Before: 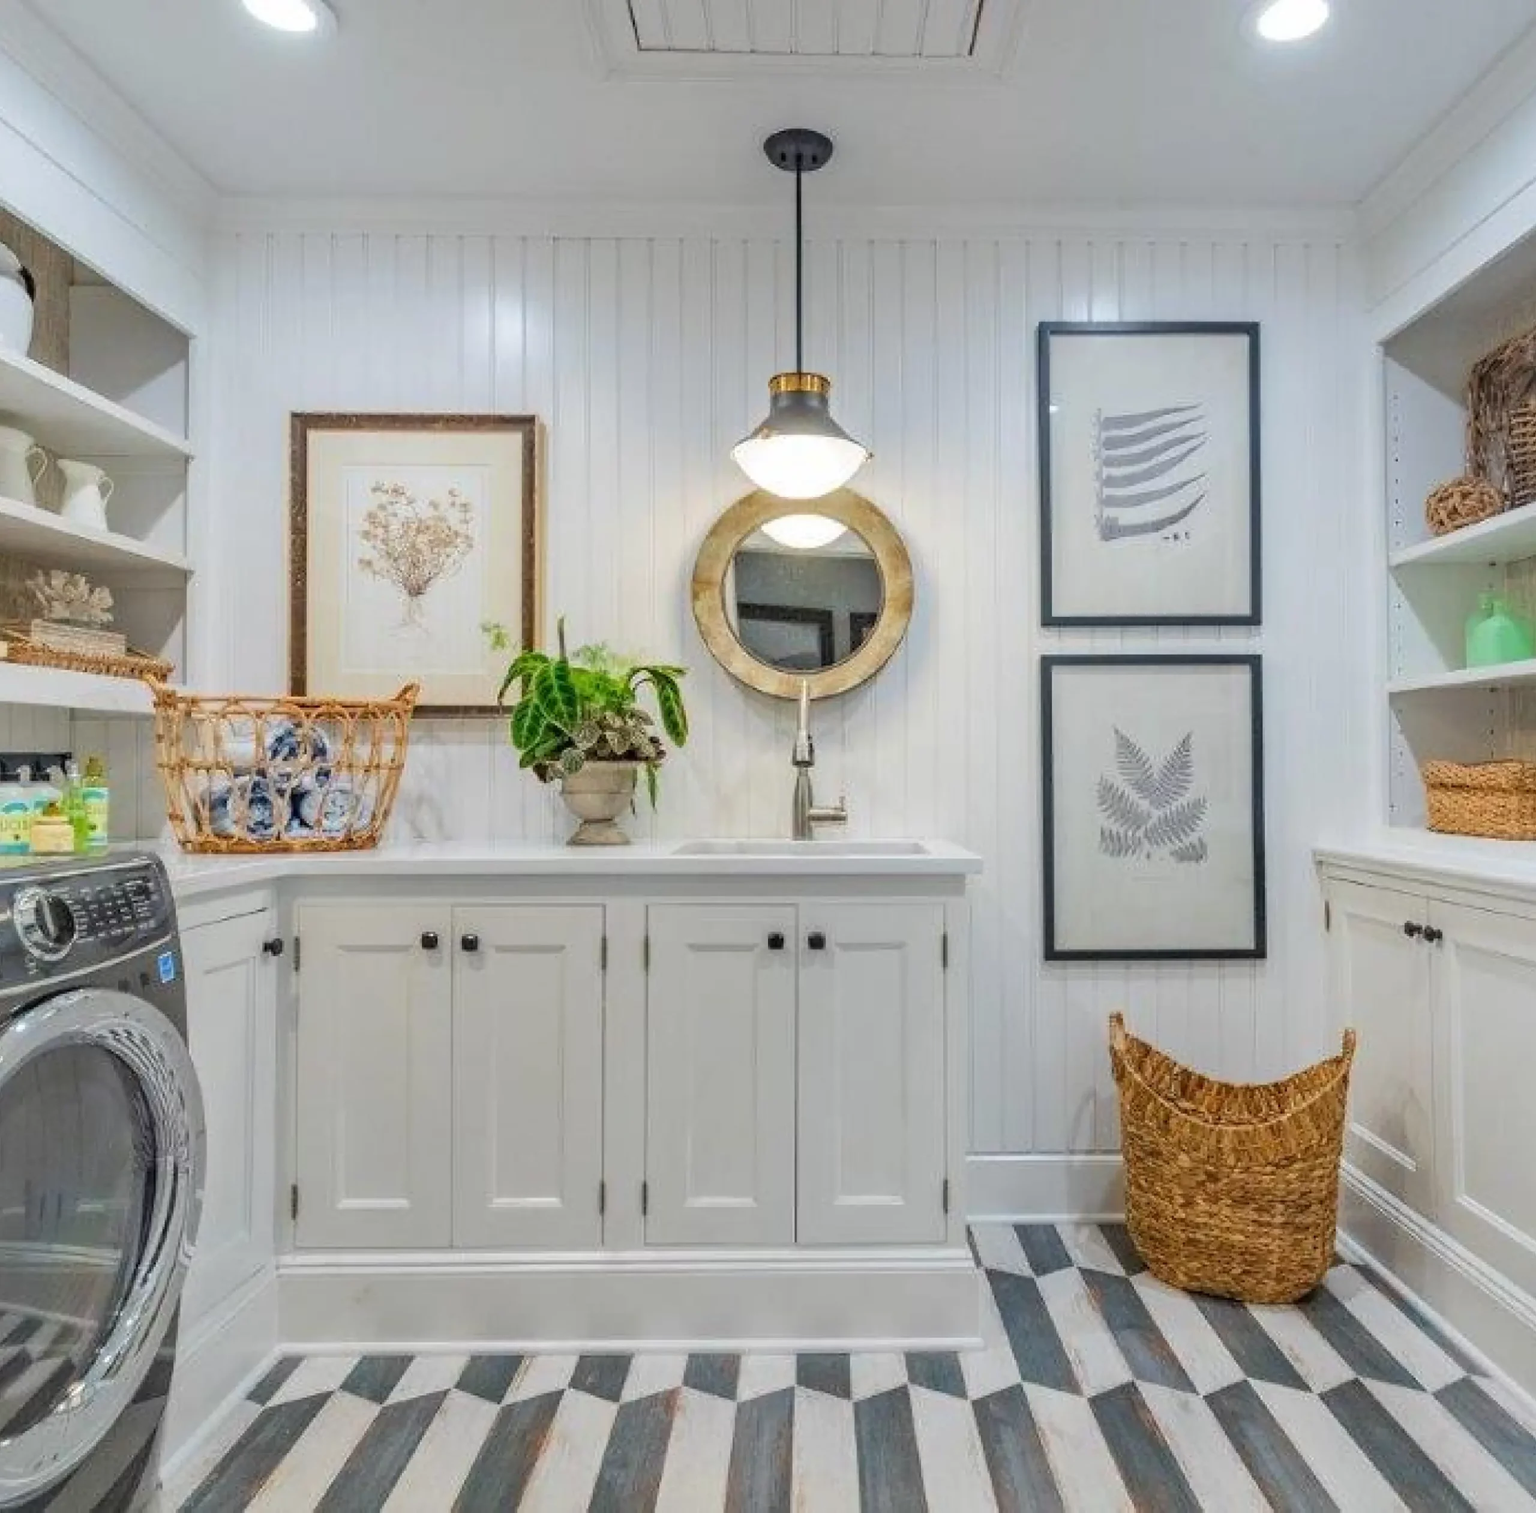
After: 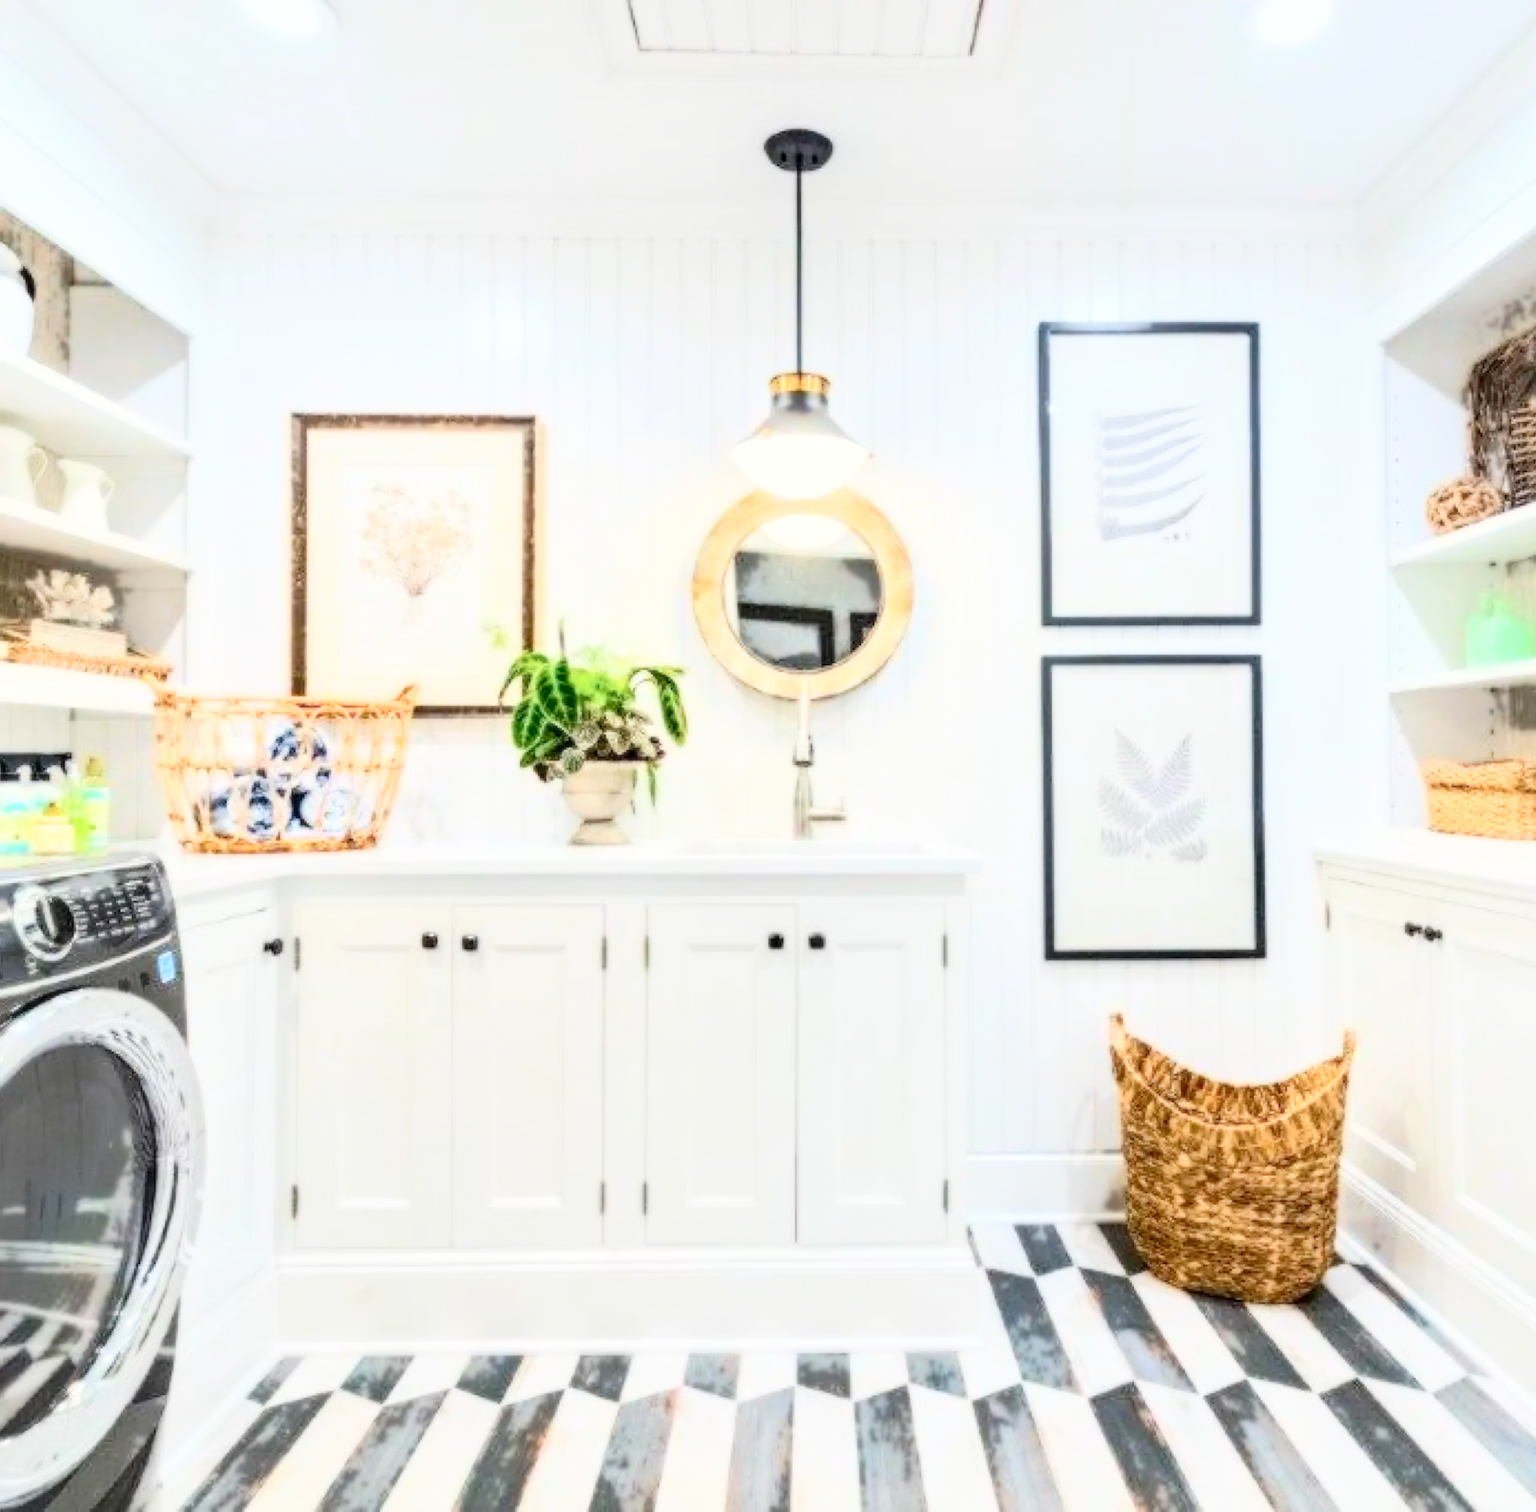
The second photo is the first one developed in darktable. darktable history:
filmic rgb: black relative exposure -16 EV, threshold -0.33 EV, transition 3.19 EV, structure ↔ texture 100%, target black luminance 0%, hardness 7.57, latitude 72.96%, contrast 0.908, highlights saturation mix 10%, shadows ↔ highlights balance -0.38%, add noise in highlights 0, preserve chrominance no, color science v4 (2020), iterations of high-quality reconstruction 10, enable highlight reconstruction true
tone equalizer: -8 EV 0.001 EV, -7 EV -0.002 EV, -6 EV 0.002 EV, -5 EV -0.03 EV, -4 EV -0.116 EV, -3 EV -0.169 EV, -2 EV 0.24 EV, -1 EV 0.702 EV, +0 EV 0.493 EV
bloom: size 0%, threshold 54.82%, strength 8.31%
white balance: emerald 1
